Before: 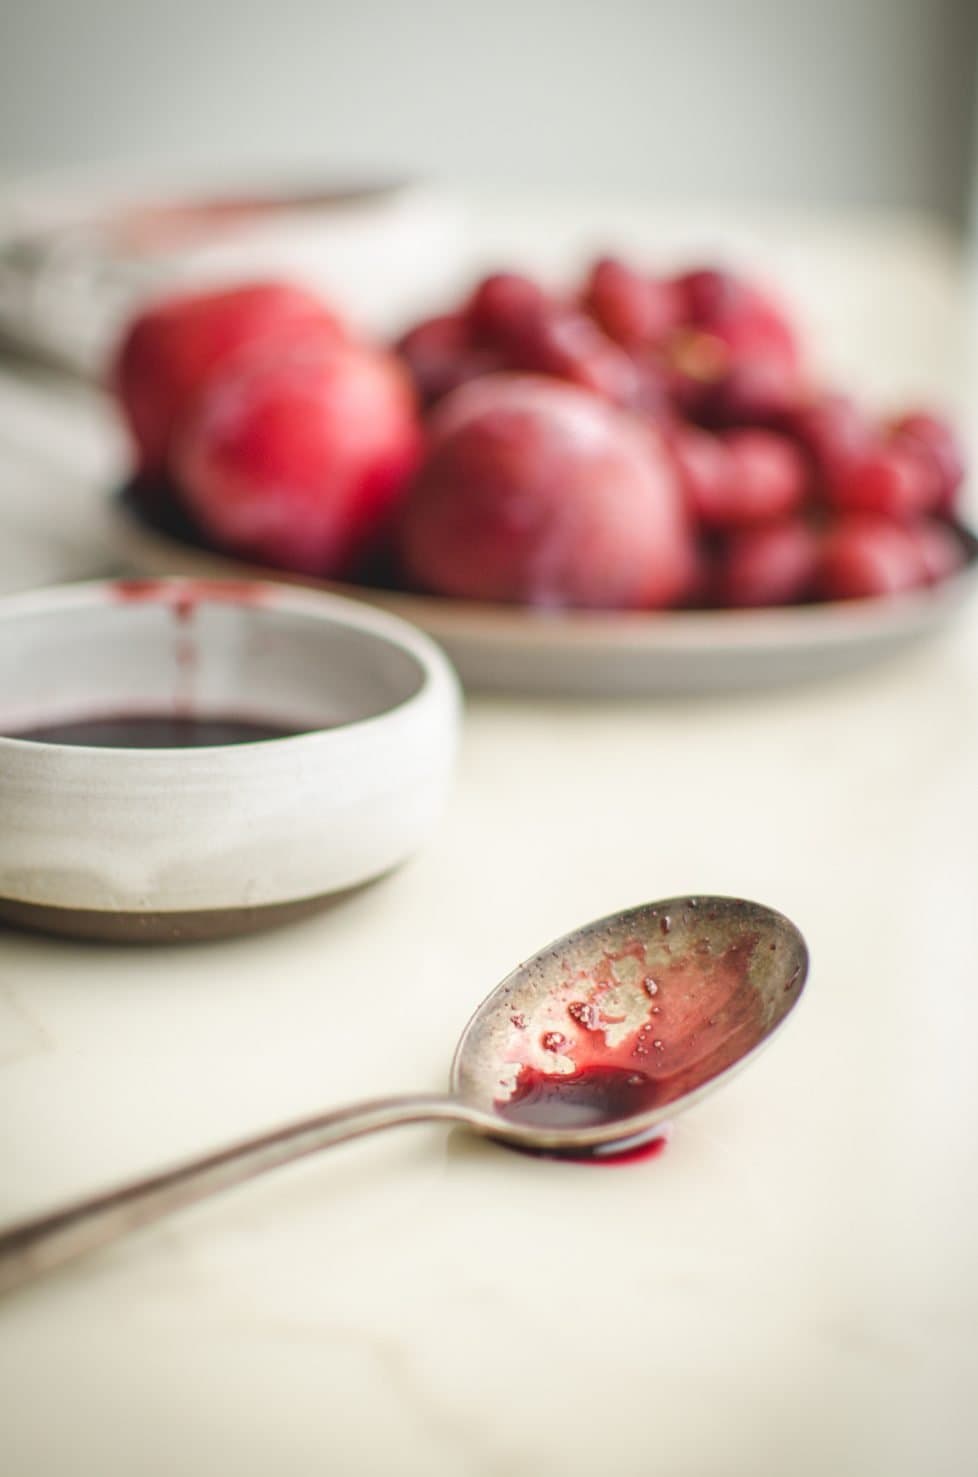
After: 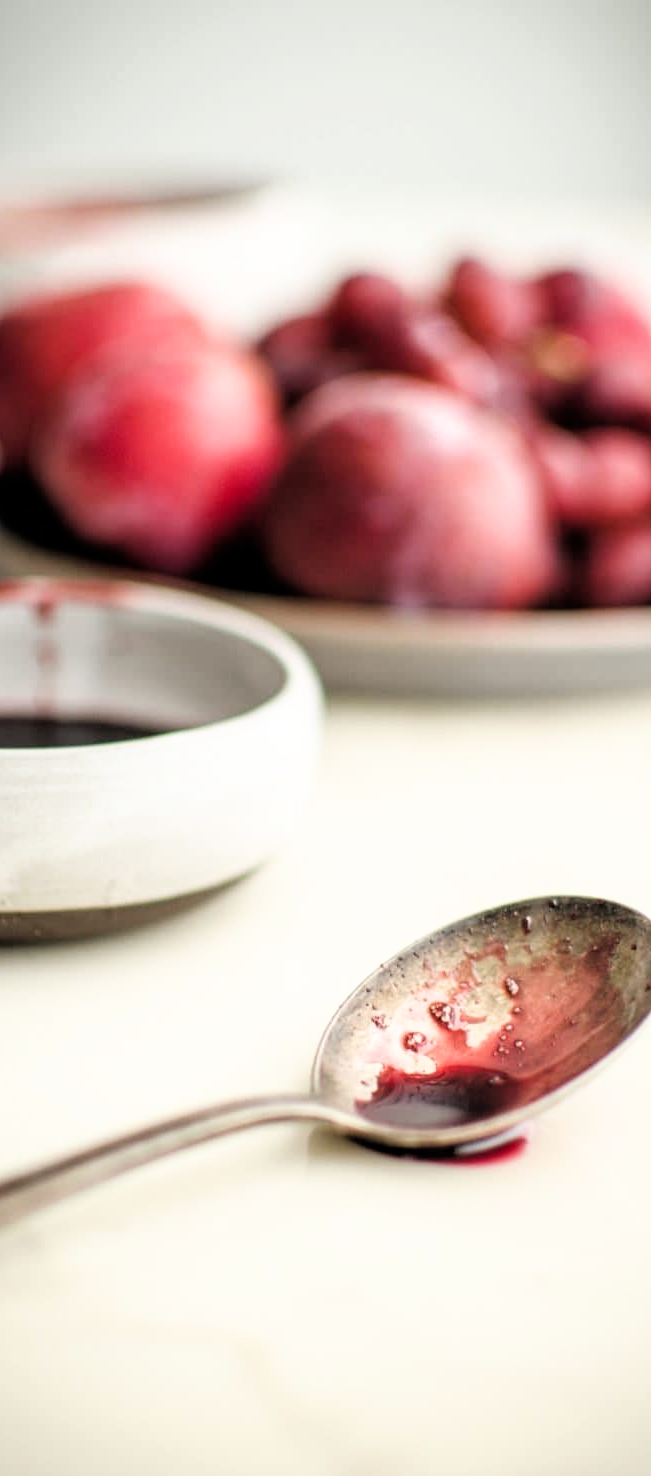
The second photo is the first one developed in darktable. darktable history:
filmic rgb: black relative exposure -3.64 EV, white relative exposure 2.44 EV, hardness 3.29
crop and rotate: left 14.292%, right 19.041%
exposure: black level correction 0.001, compensate highlight preservation false
